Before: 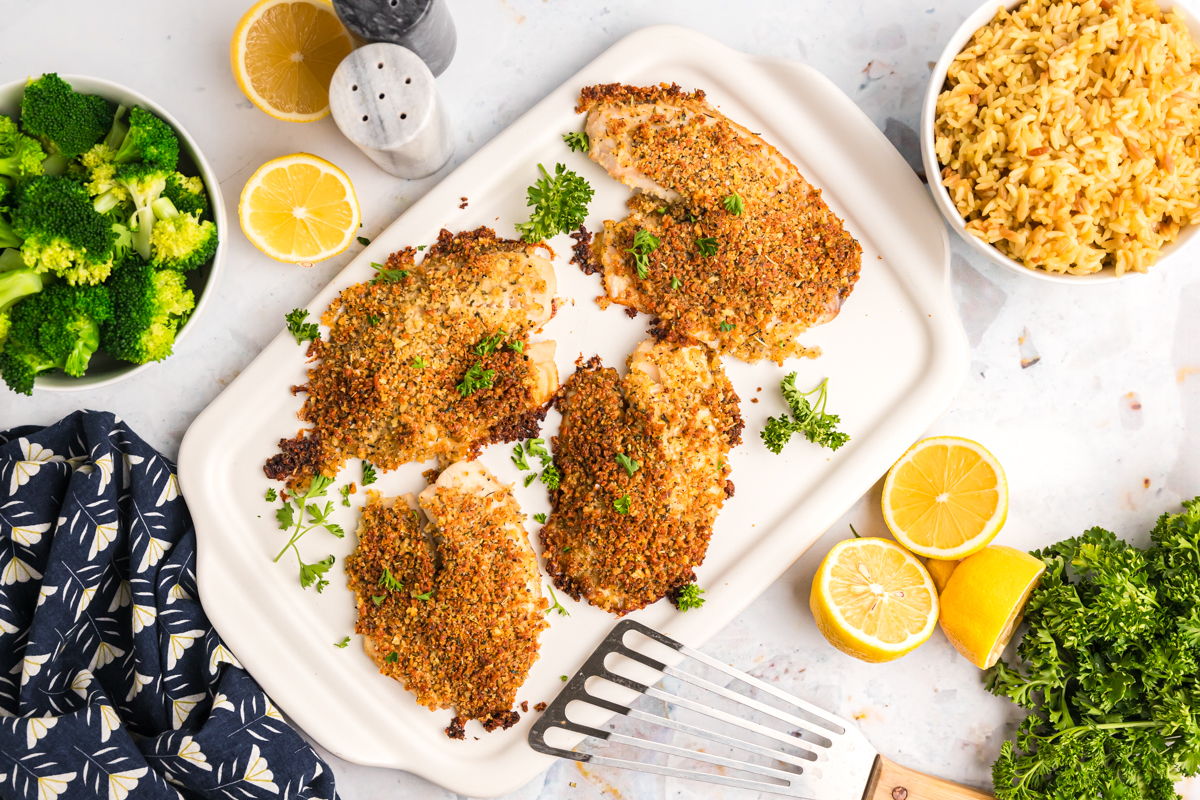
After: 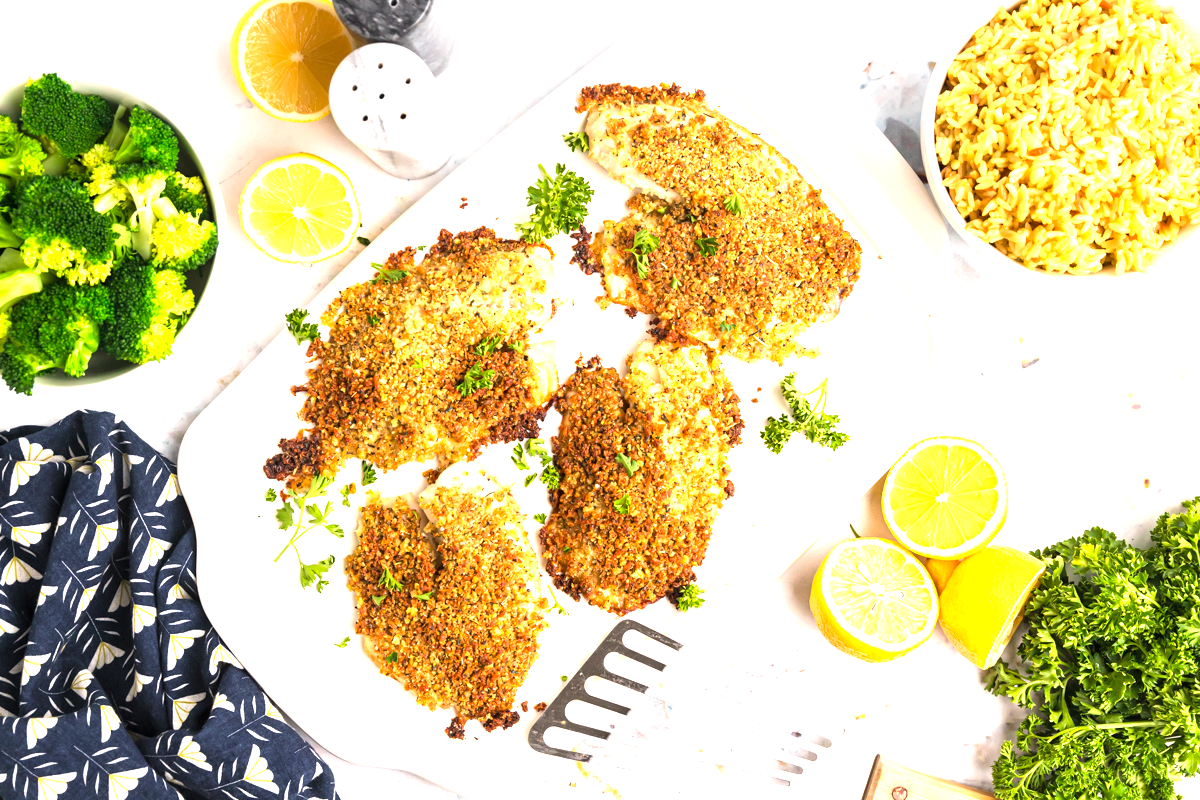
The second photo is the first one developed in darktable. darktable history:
exposure: exposure 1.068 EV, compensate highlight preservation false
